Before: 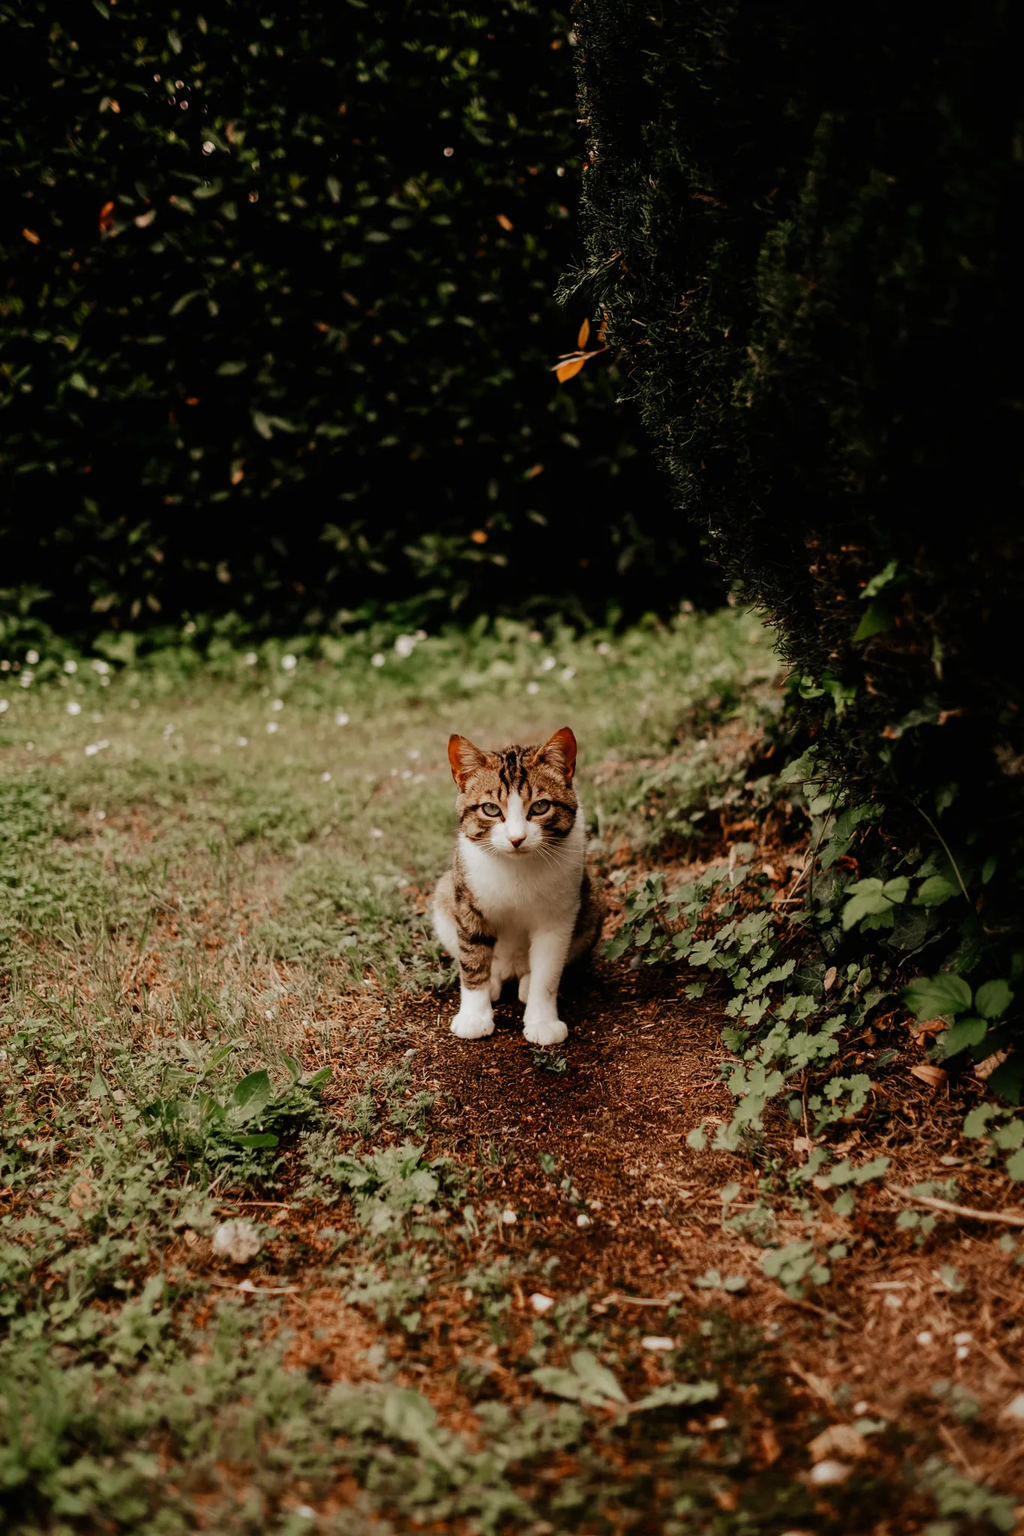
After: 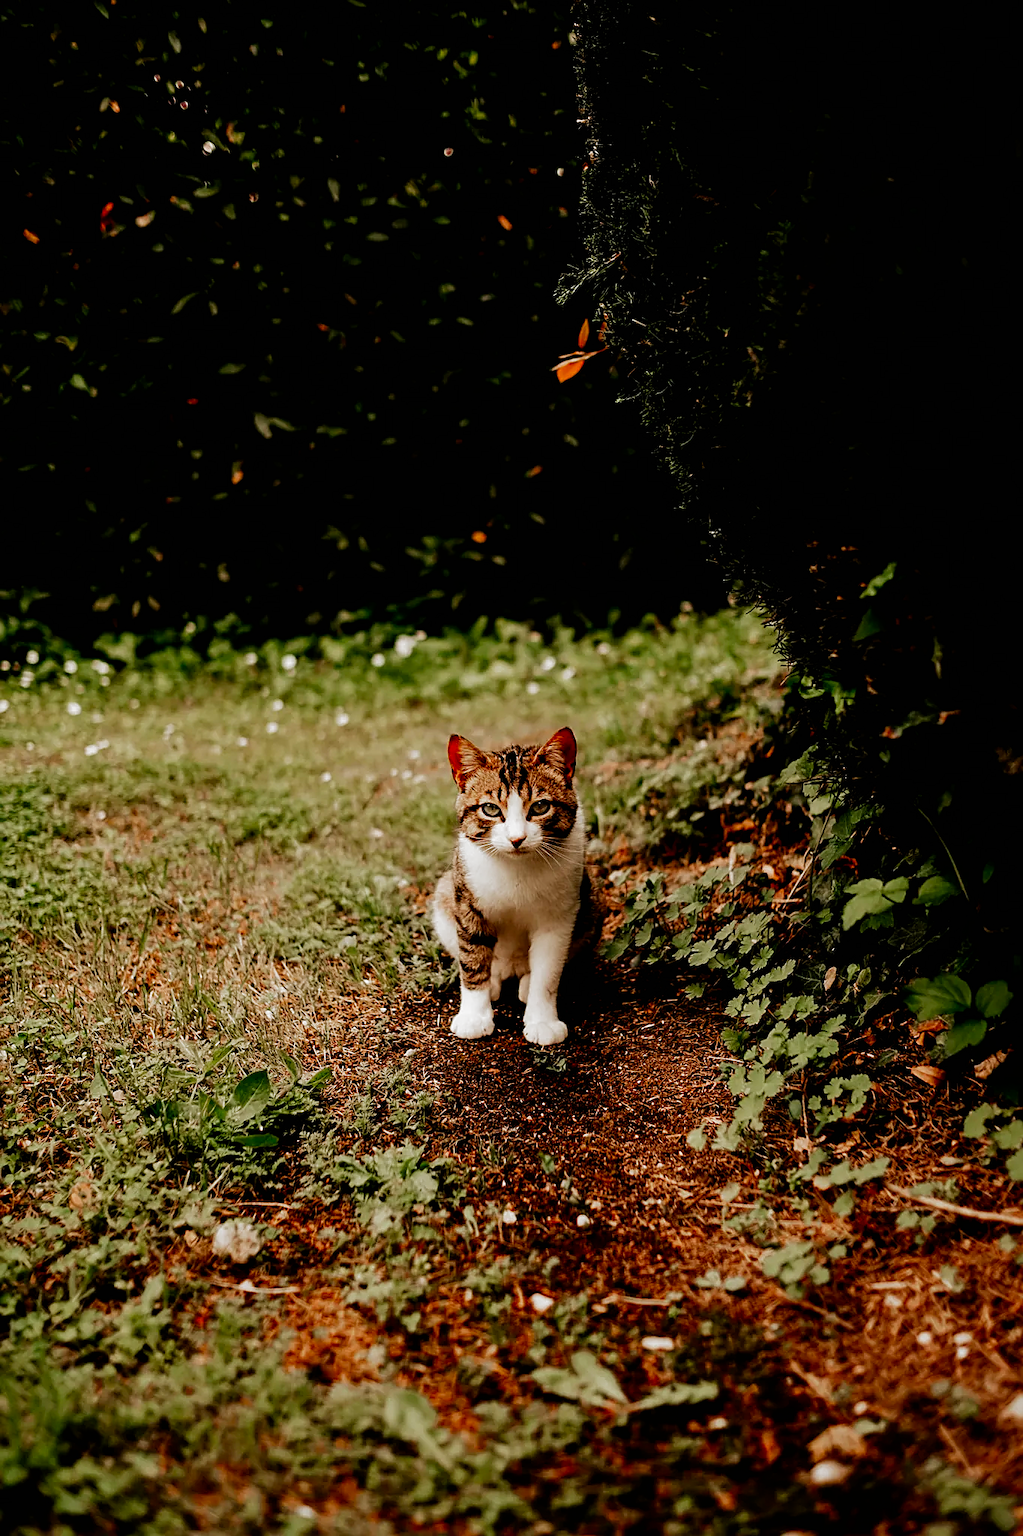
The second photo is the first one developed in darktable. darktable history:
vibrance: vibrance 67%
filmic rgb: black relative exposure -8.2 EV, white relative exposure 2.2 EV, threshold 3 EV, hardness 7.11, latitude 75%, contrast 1.325, highlights saturation mix -2%, shadows ↔ highlights balance 30%, preserve chrominance no, color science v5 (2021), contrast in shadows safe, contrast in highlights safe, enable highlight reconstruction true
sharpen: on, module defaults
